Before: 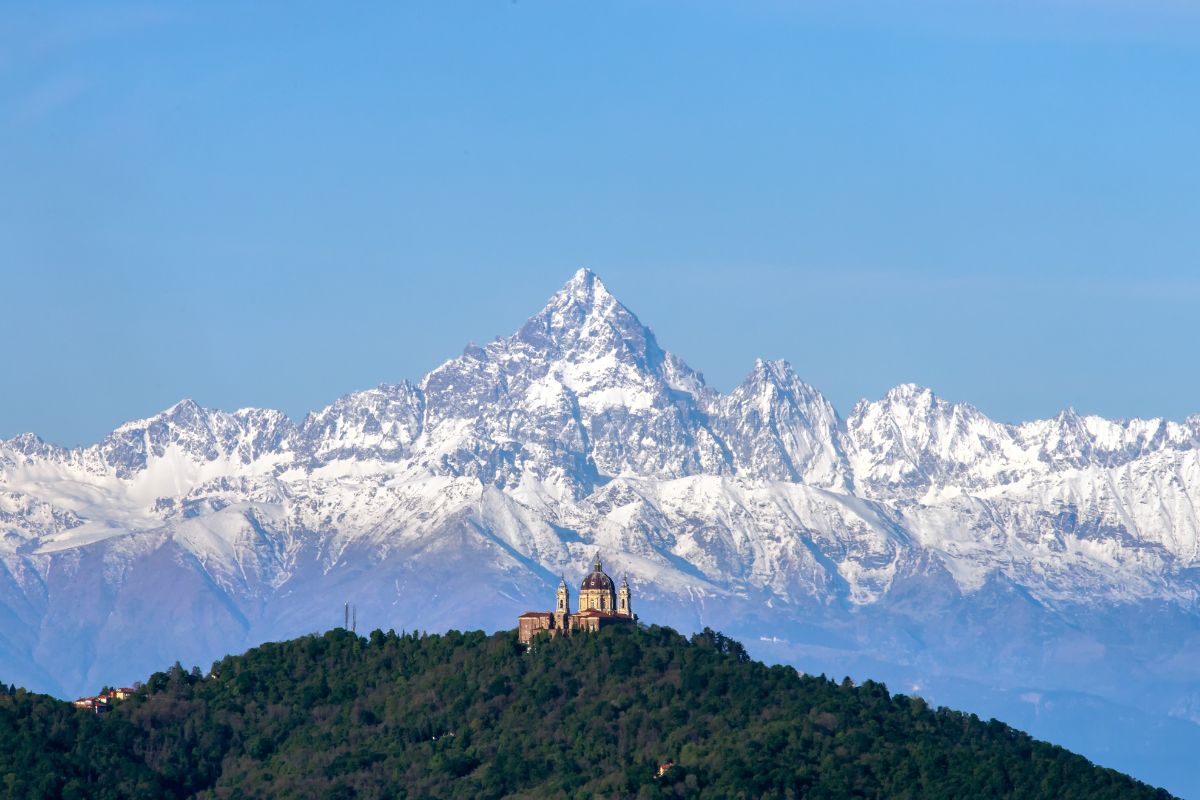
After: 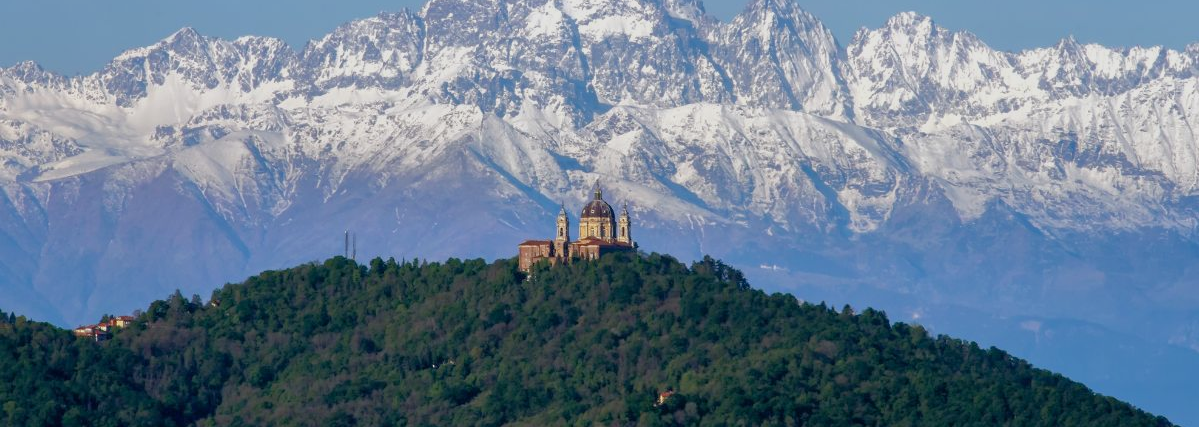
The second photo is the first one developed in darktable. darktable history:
tone equalizer: -8 EV 0.225 EV, -7 EV 0.441 EV, -6 EV 0.403 EV, -5 EV 0.223 EV, -3 EV -0.263 EV, -2 EV -0.413 EV, -1 EV -0.423 EV, +0 EV -0.264 EV, edges refinement/feathering 500, mask exposure compensation -1.57 EV, preserve details no
crop and rotate: top 46.571%, right 0.072%
